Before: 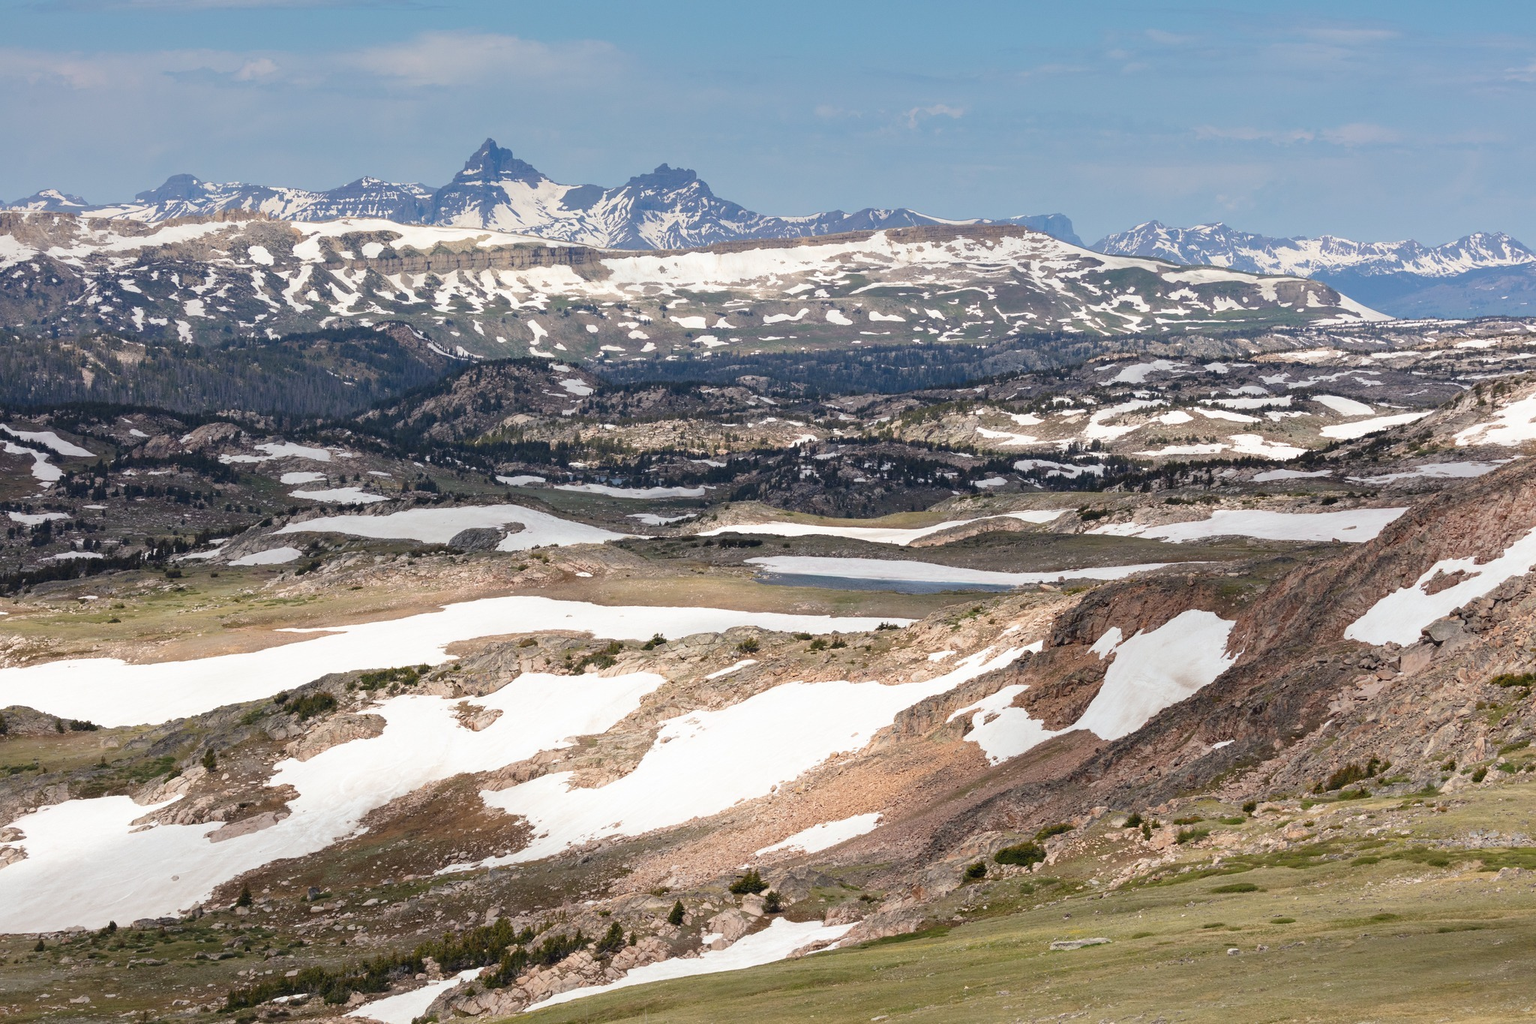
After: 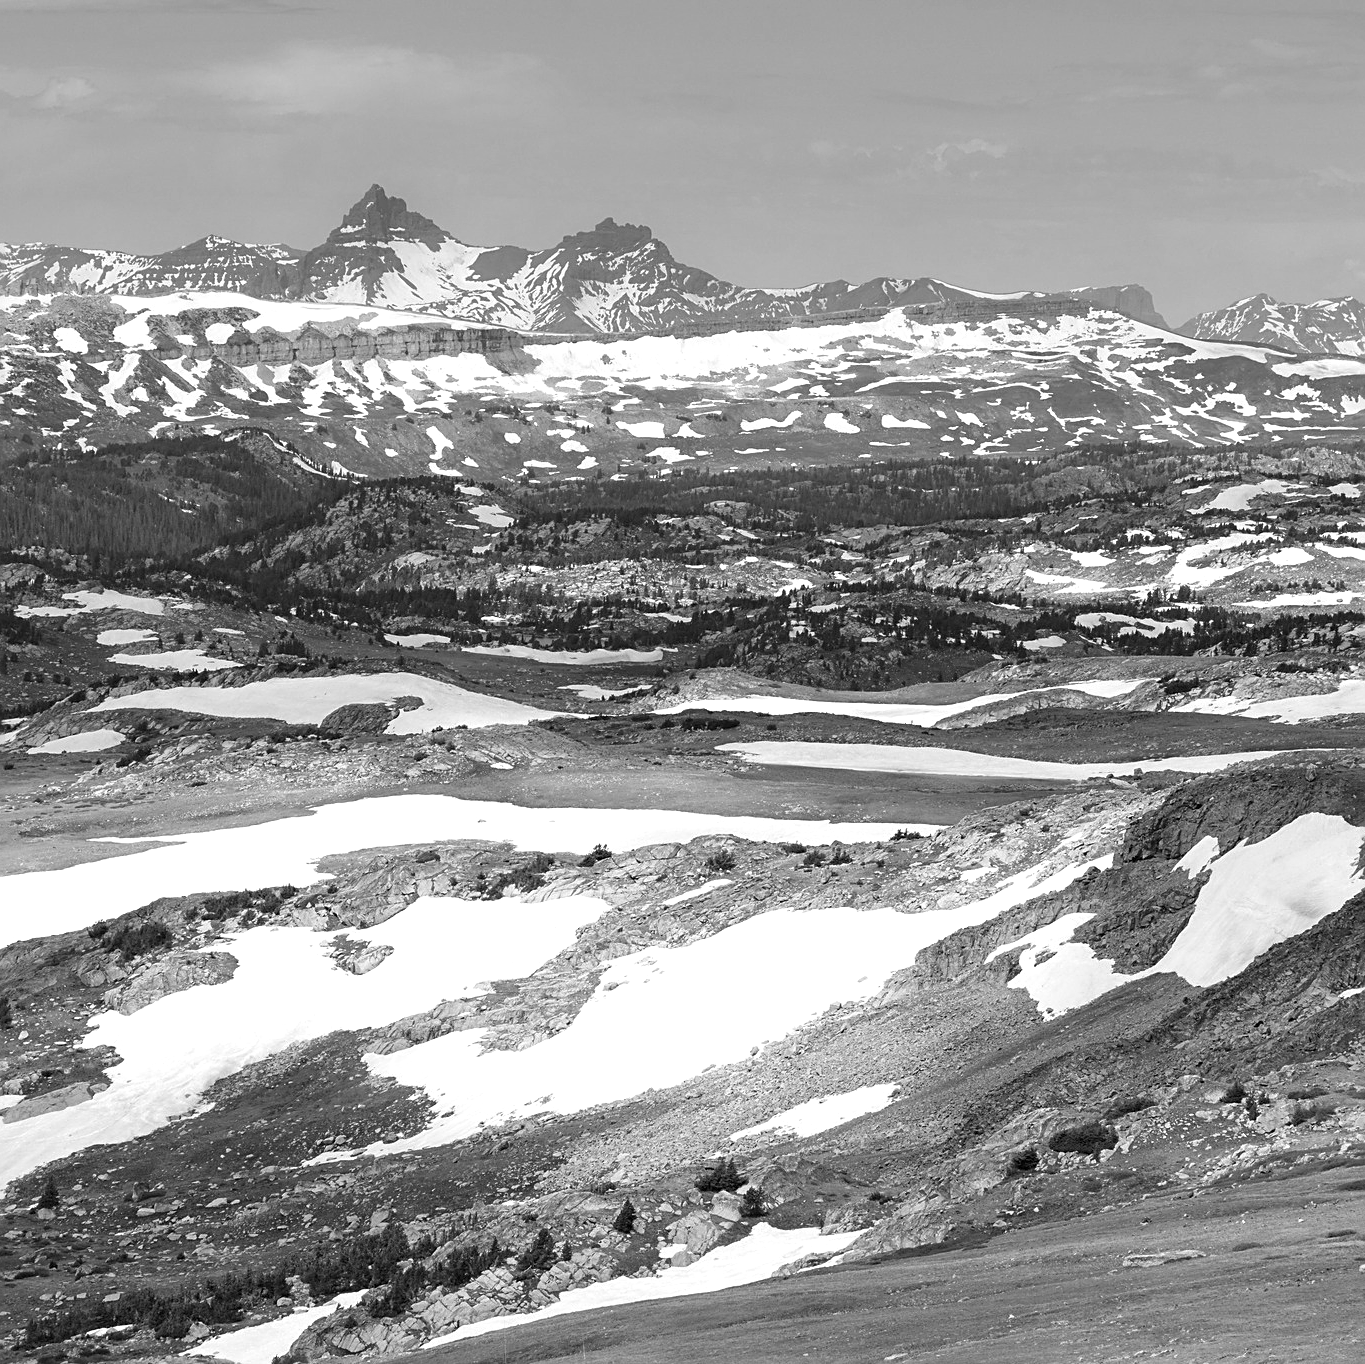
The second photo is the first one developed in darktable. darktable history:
sharpen: on, module defaults
contrast brightness saturation: saturation -0.1
color balance: mode lift, gamma, gain (sRGB), lift [0.997, 0.979, 1.021, 1.011], gamma [1, 1.084, 0.916, 0.998], gain [1, 0.87, 1.13, 1.101], contrast 4.55%, contrast fulcrum 38.24%, output saturation 104.09%
monochrome: a -11.7, b 1.62, size 0.5, highlights 0.38
crop and rotate: left 13.537%, right 19.796%
color balance rgb: perceptual saturation grading › global saturation 20%, perceptual saturation grading › highlights -25%, perceptual saturation grading › shadows 50%
